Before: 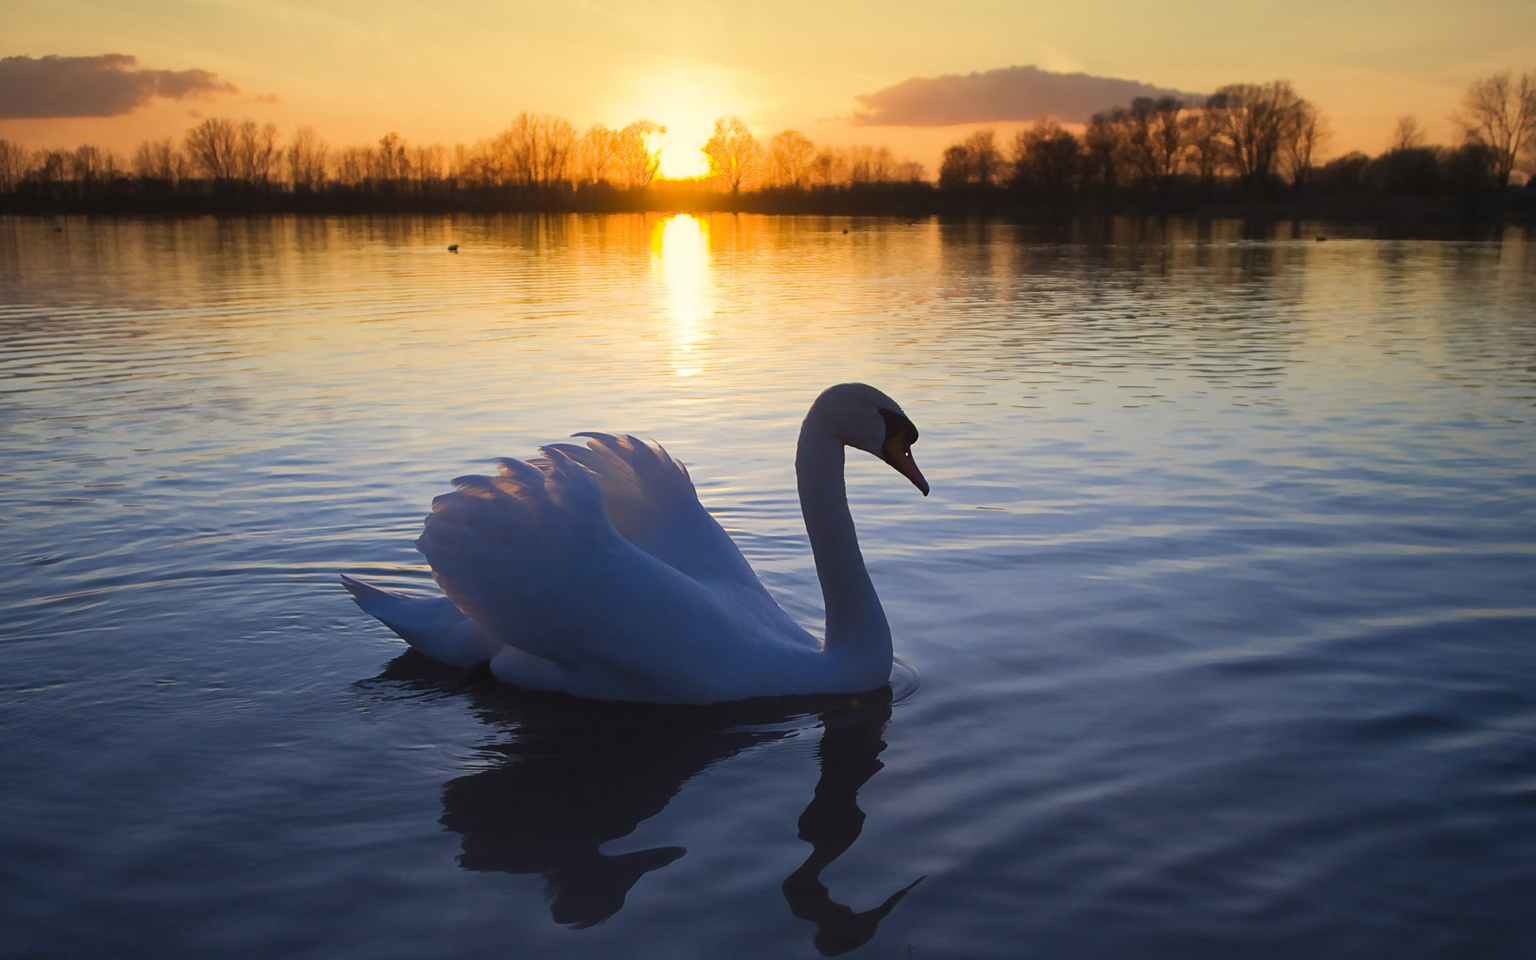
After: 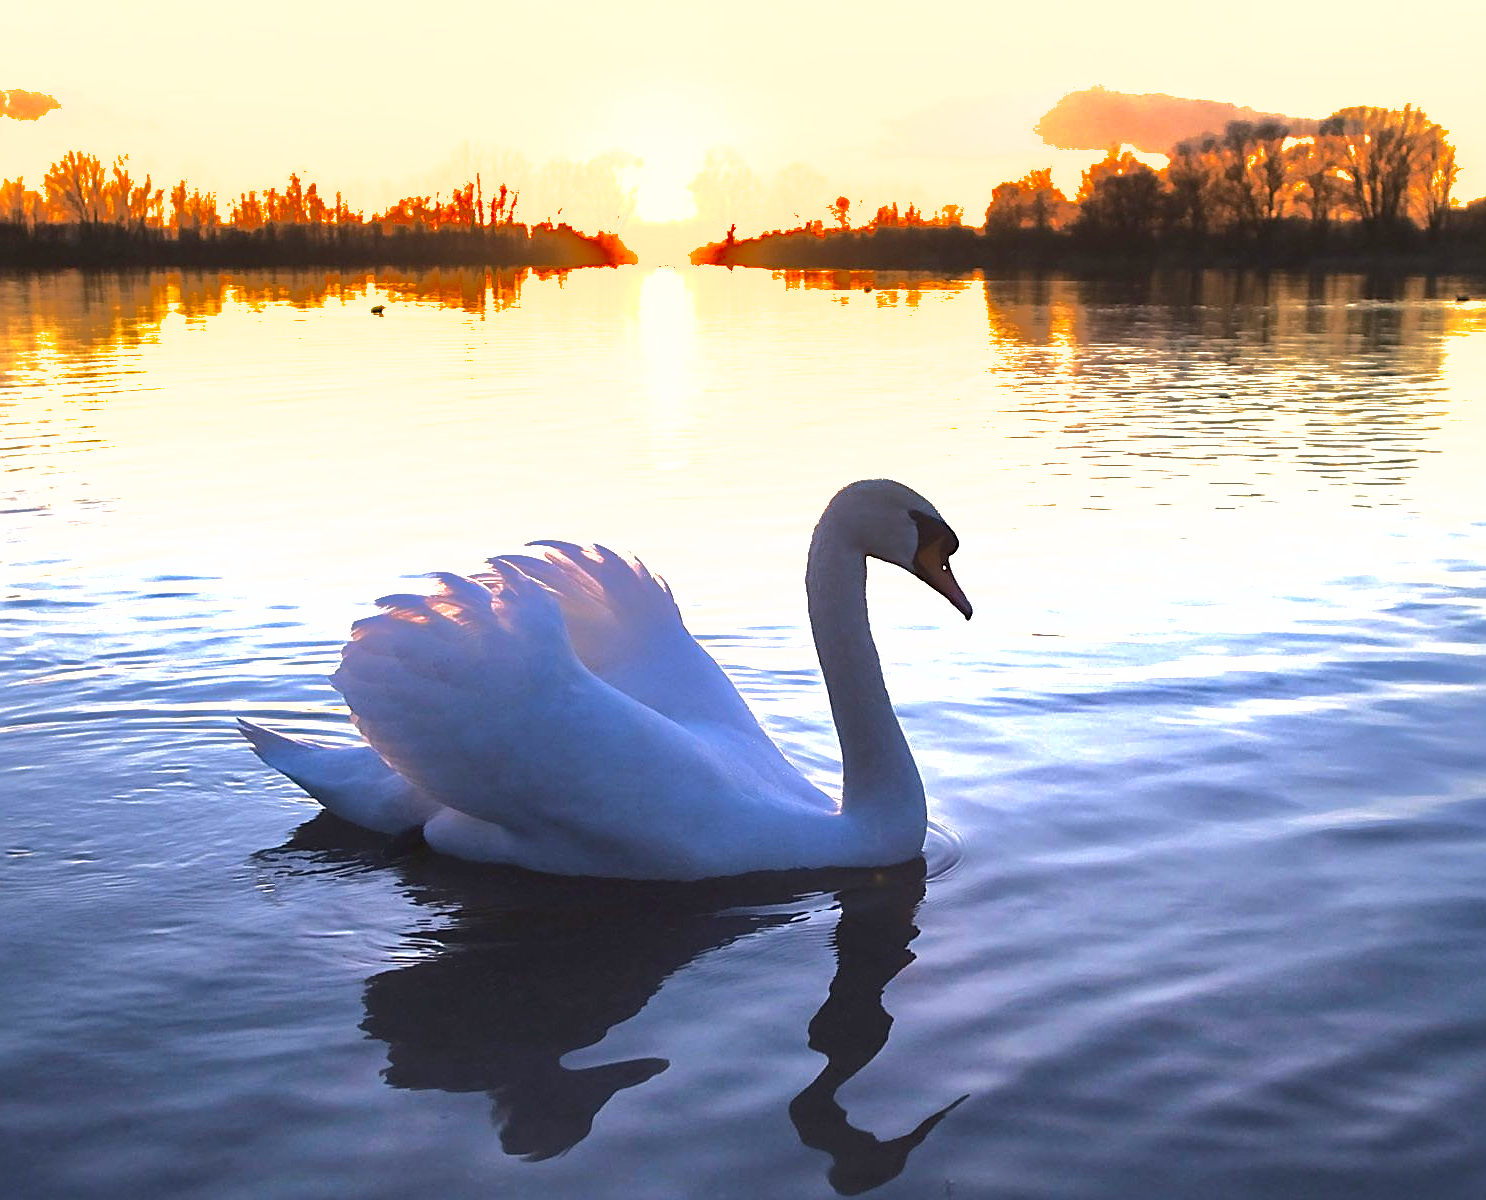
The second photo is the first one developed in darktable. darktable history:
tone equalizer: -8 EV -1.06 EV, -7 EV -1.01 EV, -6 EV -0.892 EV, -5 EV -0.595 EV, -3 EV 0.57 EV, -2 EV 0.893 EV, -1 EV 1.01 EV, +0 EV 1.07 EV, edges refinement/feathering 500, mask exposure compensation -1.57 EV, preserve details no
crop: left 9.876%, right 12.702%
exposure: black level correction 0.001, exposure 1.399 EV, compensate highlight preservation false
base curve: curves: ch0 [(0, 0) (0.303, 0.277) (1, 1)], preserve colors none
shadows and highlights: shadows 40.05, highlights -59.83
sharpen: on, module defaults
color balance rgb: highlights gain › chroma 0.939%, highlights gain › hue 28.86°, perceptual saturation grading › global saturation 0.853%, contrast -10.083%
